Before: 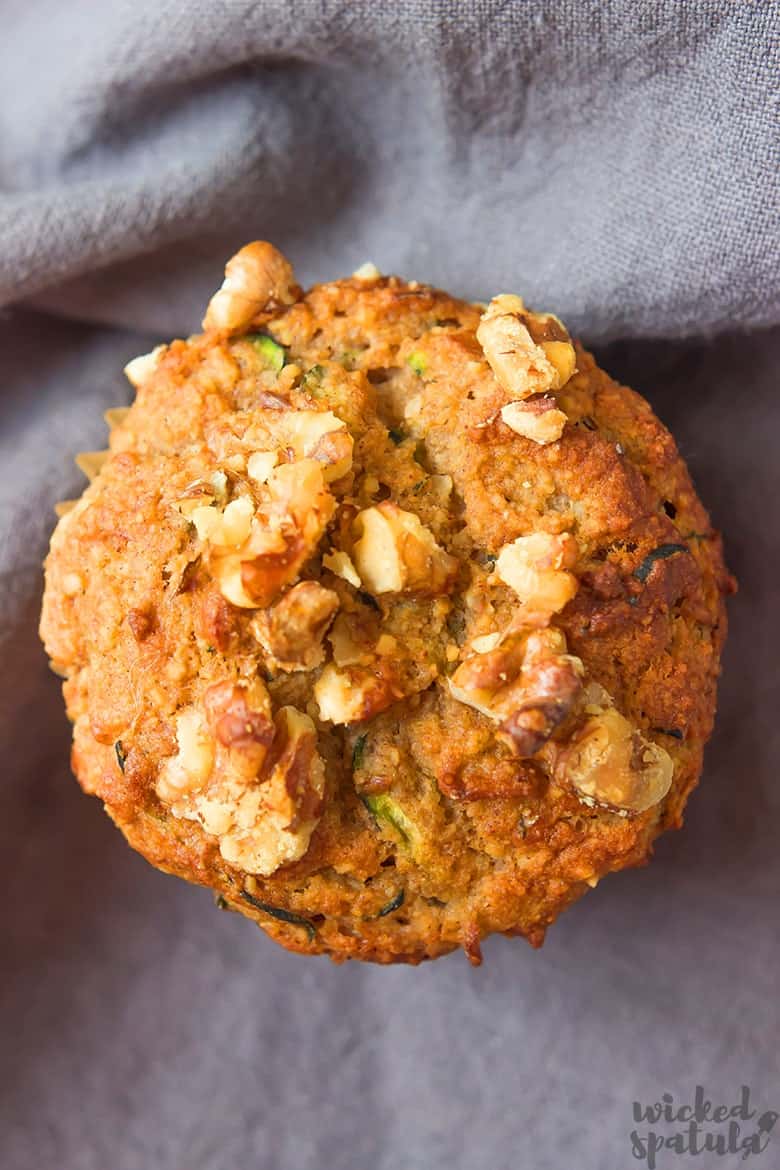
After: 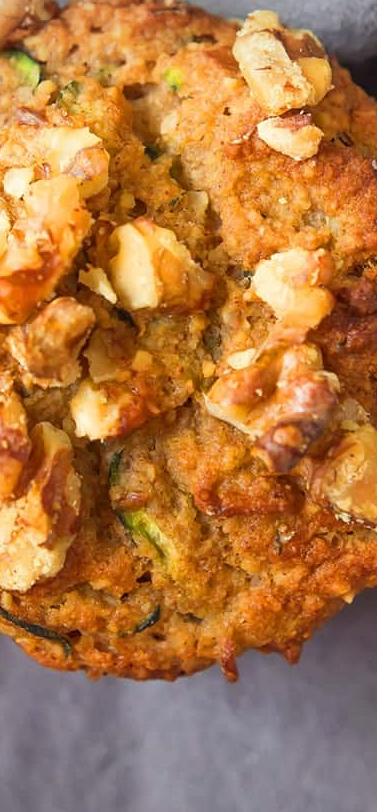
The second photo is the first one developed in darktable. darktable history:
crop: left 31.375%, top 24.289%, right 20.264%, bottom 6.248%
vignetting: fall-off radius 81.95%
